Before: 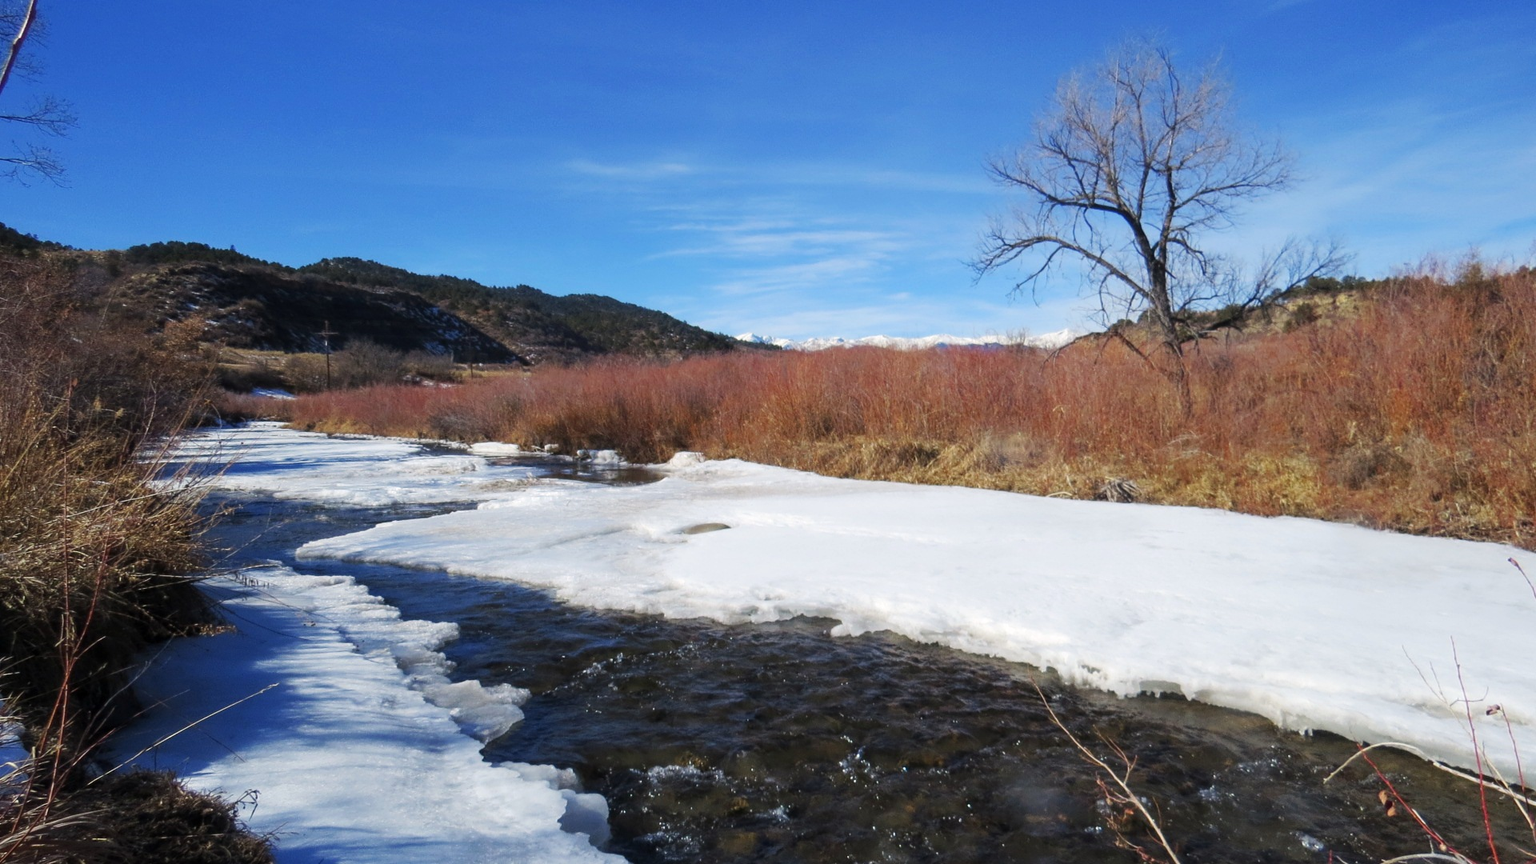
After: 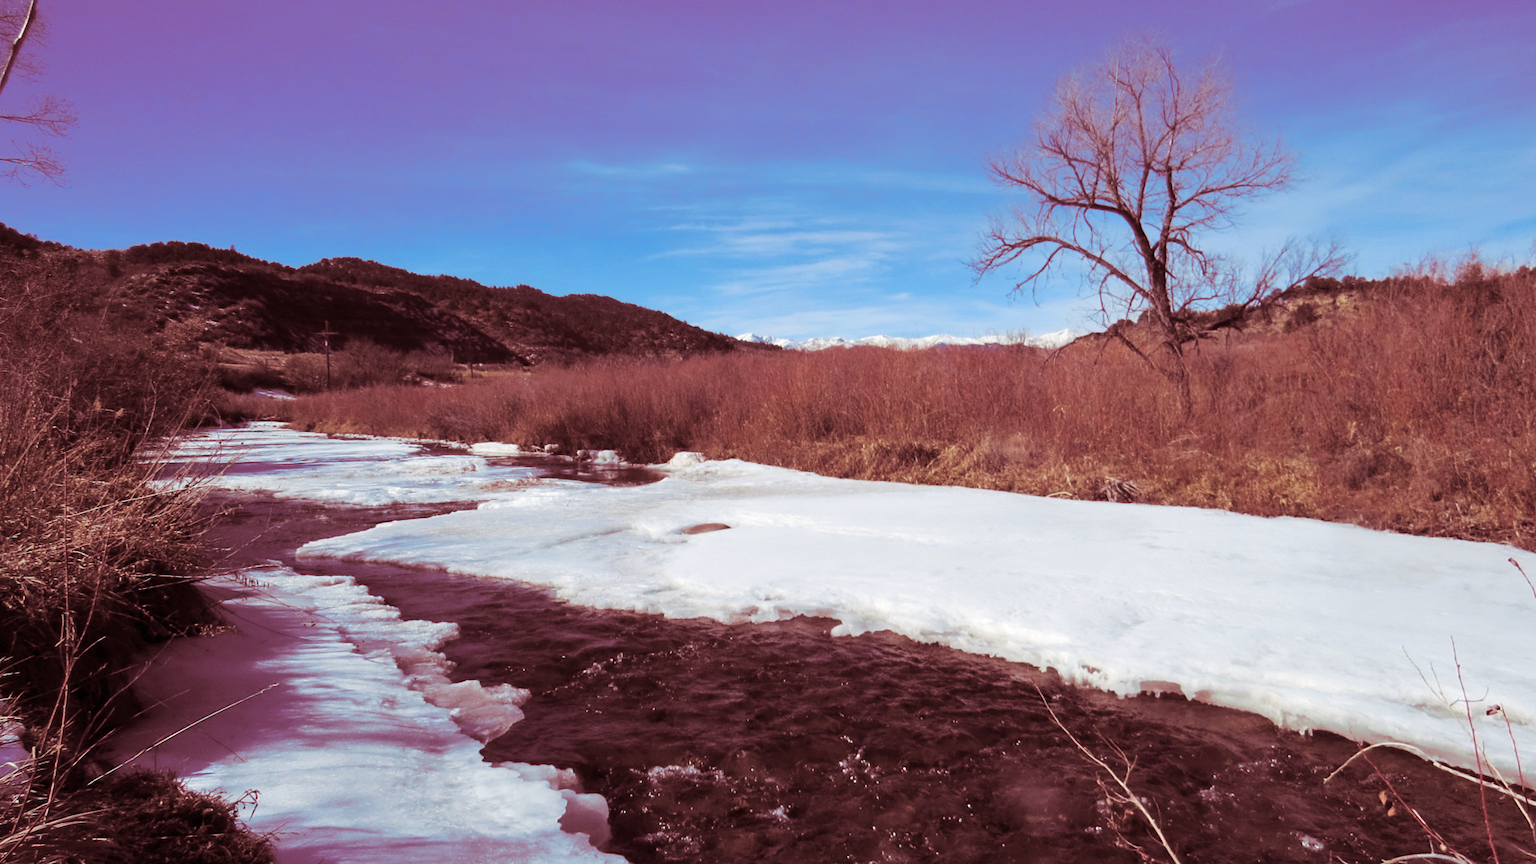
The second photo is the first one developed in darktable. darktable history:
split-toning: highlights › saturation 0, balance -61.83
shadows and highlights: shadows 35, highlights -35, soften with gaussian
